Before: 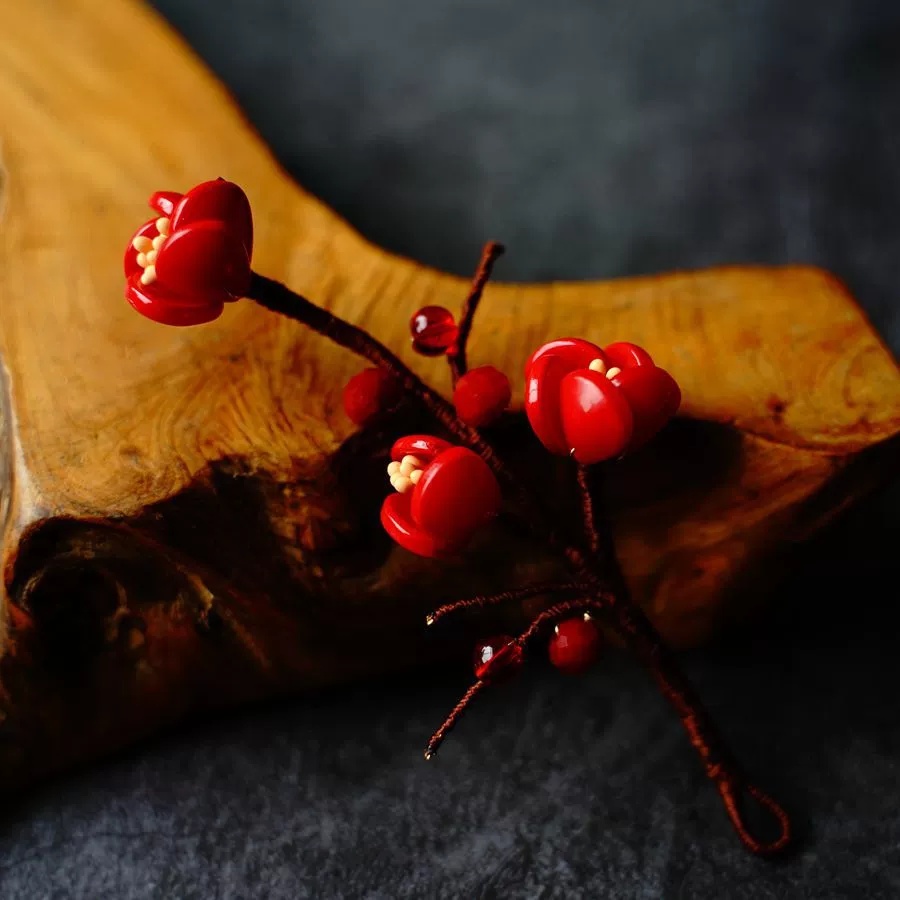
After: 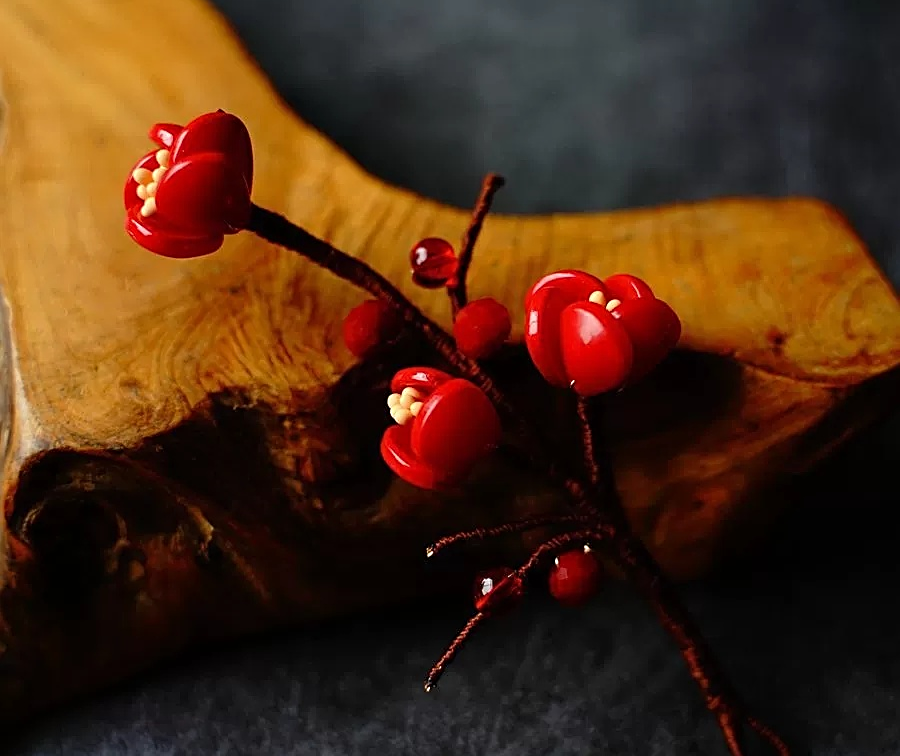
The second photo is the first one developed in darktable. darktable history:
crop: top 7.611%, bottom 8.155%
sharpen: on, module defaults
